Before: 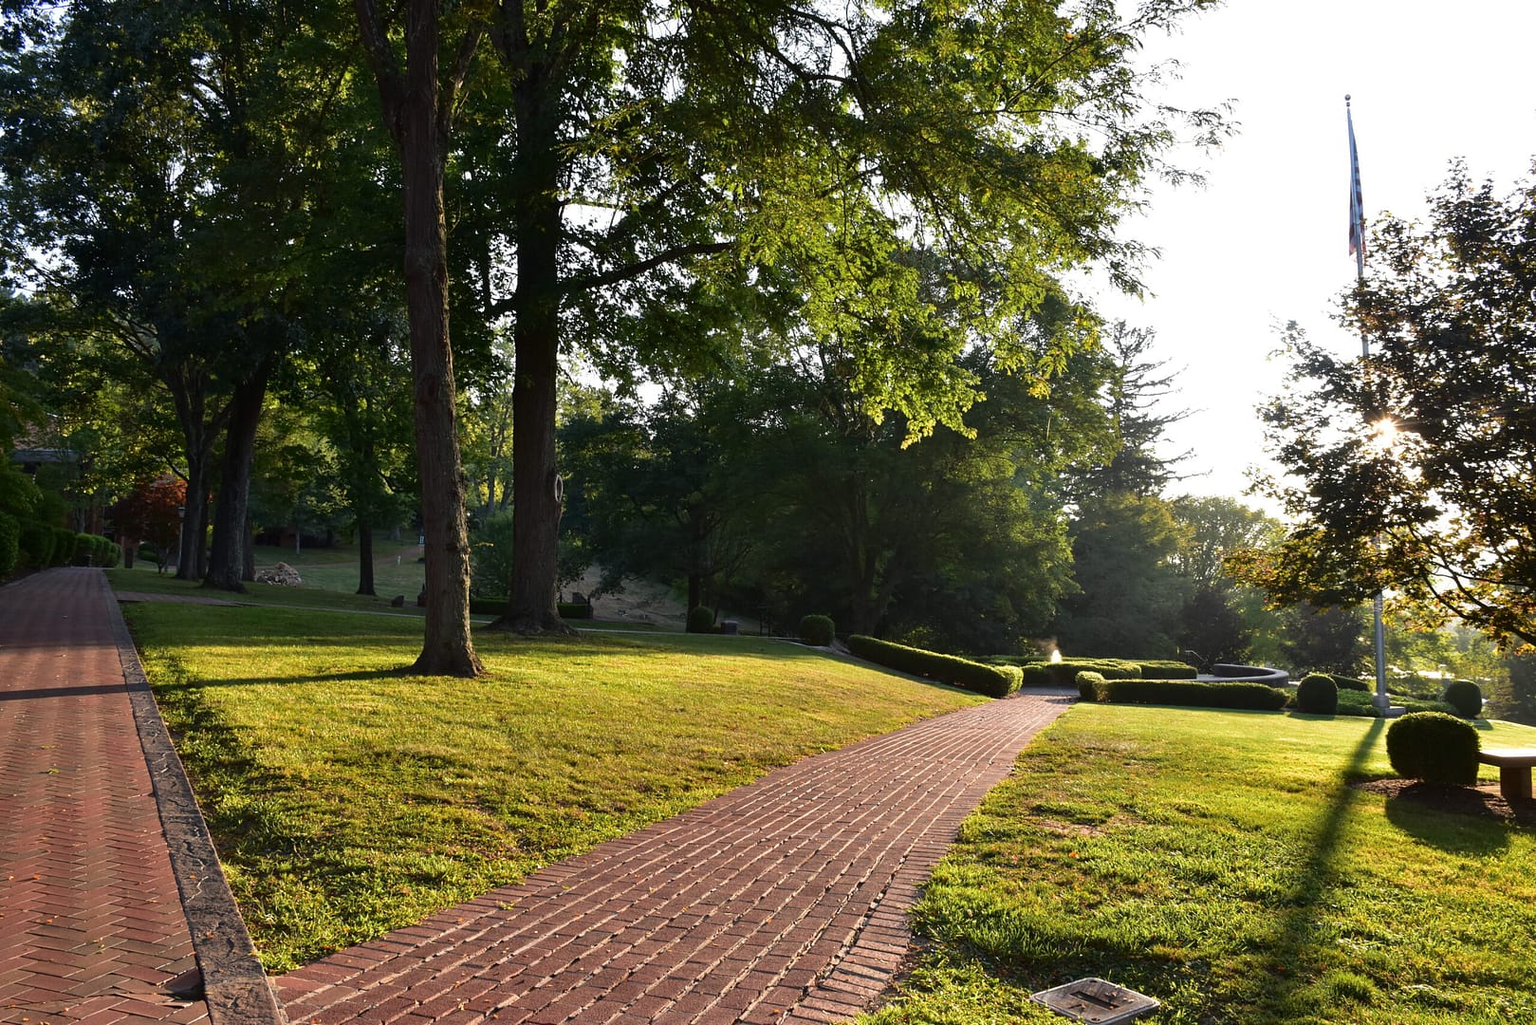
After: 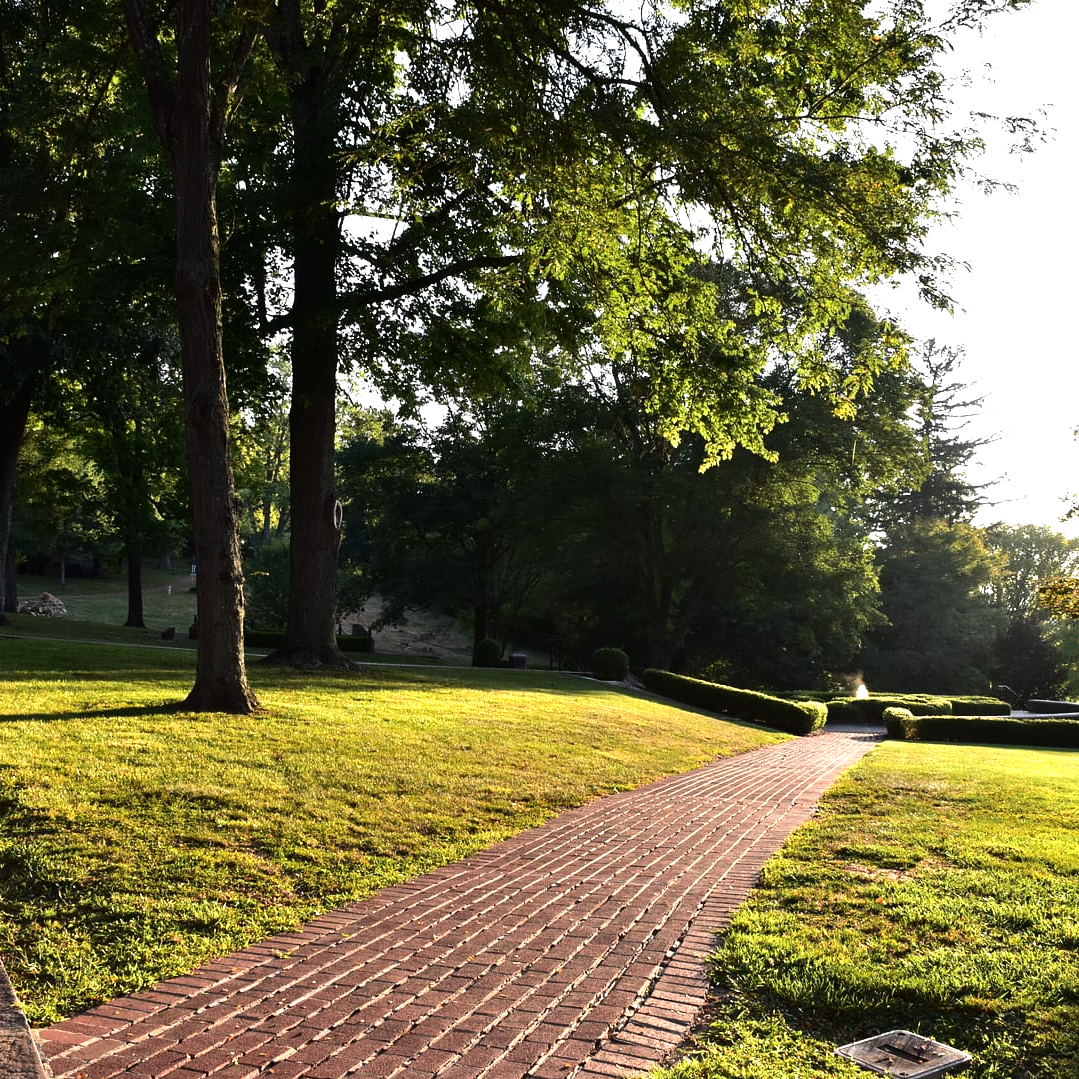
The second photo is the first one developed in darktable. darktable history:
crop and rotate: left 15.546%, right 17.787%
tone equalizer: -8 EV -0.75 EV, -7 EV -0.7 EV, -6 EV -0.6 EV, -5 EV -0.4 EV, -3 EV 0.4 EV, -2 EV 0.6 EV, -1 EV 0.7 EV, +0 EV 0.75 EV, edges refinement/feathering 500, mask exposure compensation -1.57 EV, preserve details no
